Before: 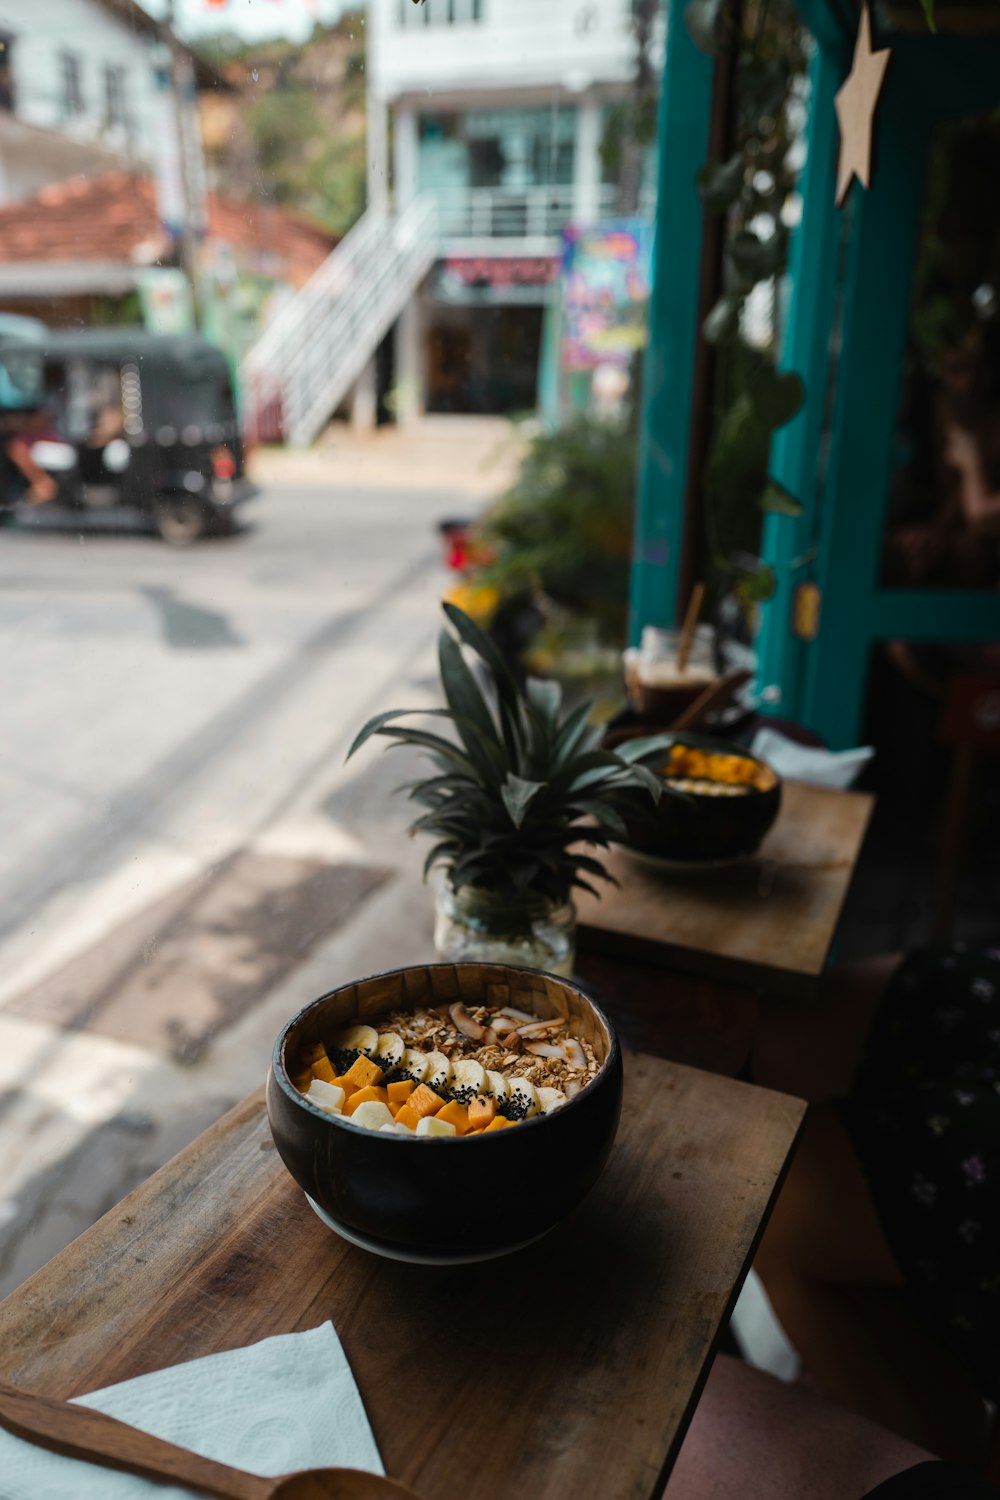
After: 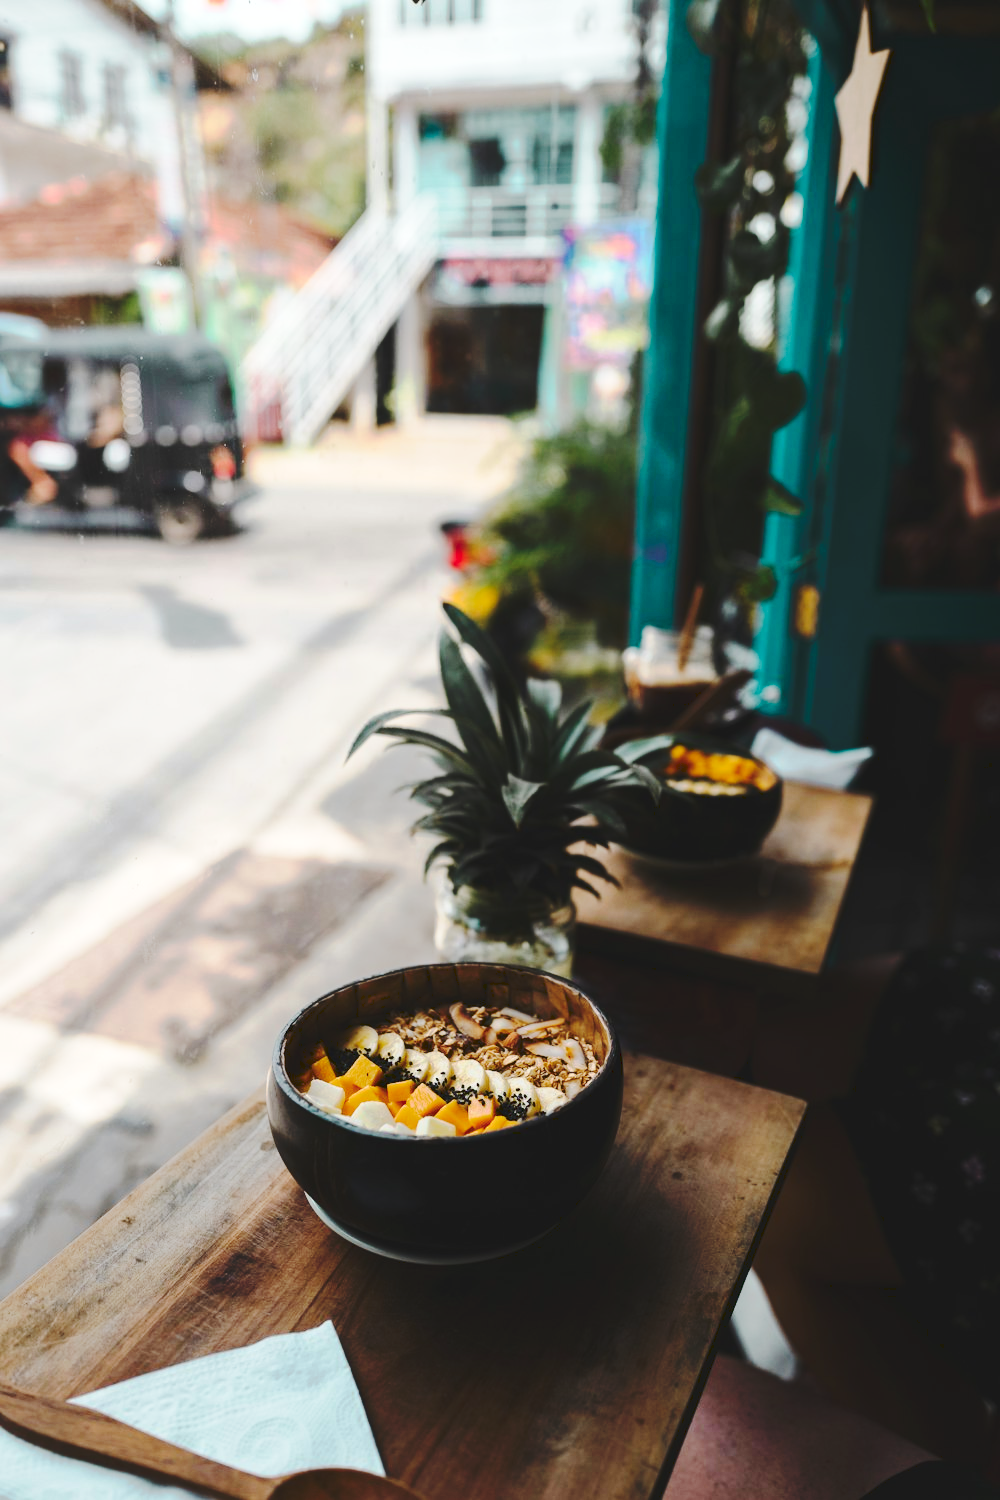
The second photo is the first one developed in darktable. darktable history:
contrast brightness saturation: contrast 0.135
tone curve: curves: ch0 [(0, 0) (0.003, 0.08) (0.011, 0.088) (0.025, 0.104) (0.044, 0.122) (0.069, 0.141) (0.1, 0.161) (0.136, 0.181) (0.177, 0.209) (0.224, 0.246) (0.277, 0.293) (0.335, 0.343) (0.399, 0.399) (0.468, 0.464) (0.543, 0.54) (0.623, 0.616) (0.709, 0.694) (0.801, 0.757) (0.898, 0.821) (1, 1)], preserve colors none
base curve: curves: ch0 [(0, 0) (0.032, 0.037) (0.105, 0.228) (0.435, 0.76) (0.856, 0.983) (1, 1)], preserve colors none
